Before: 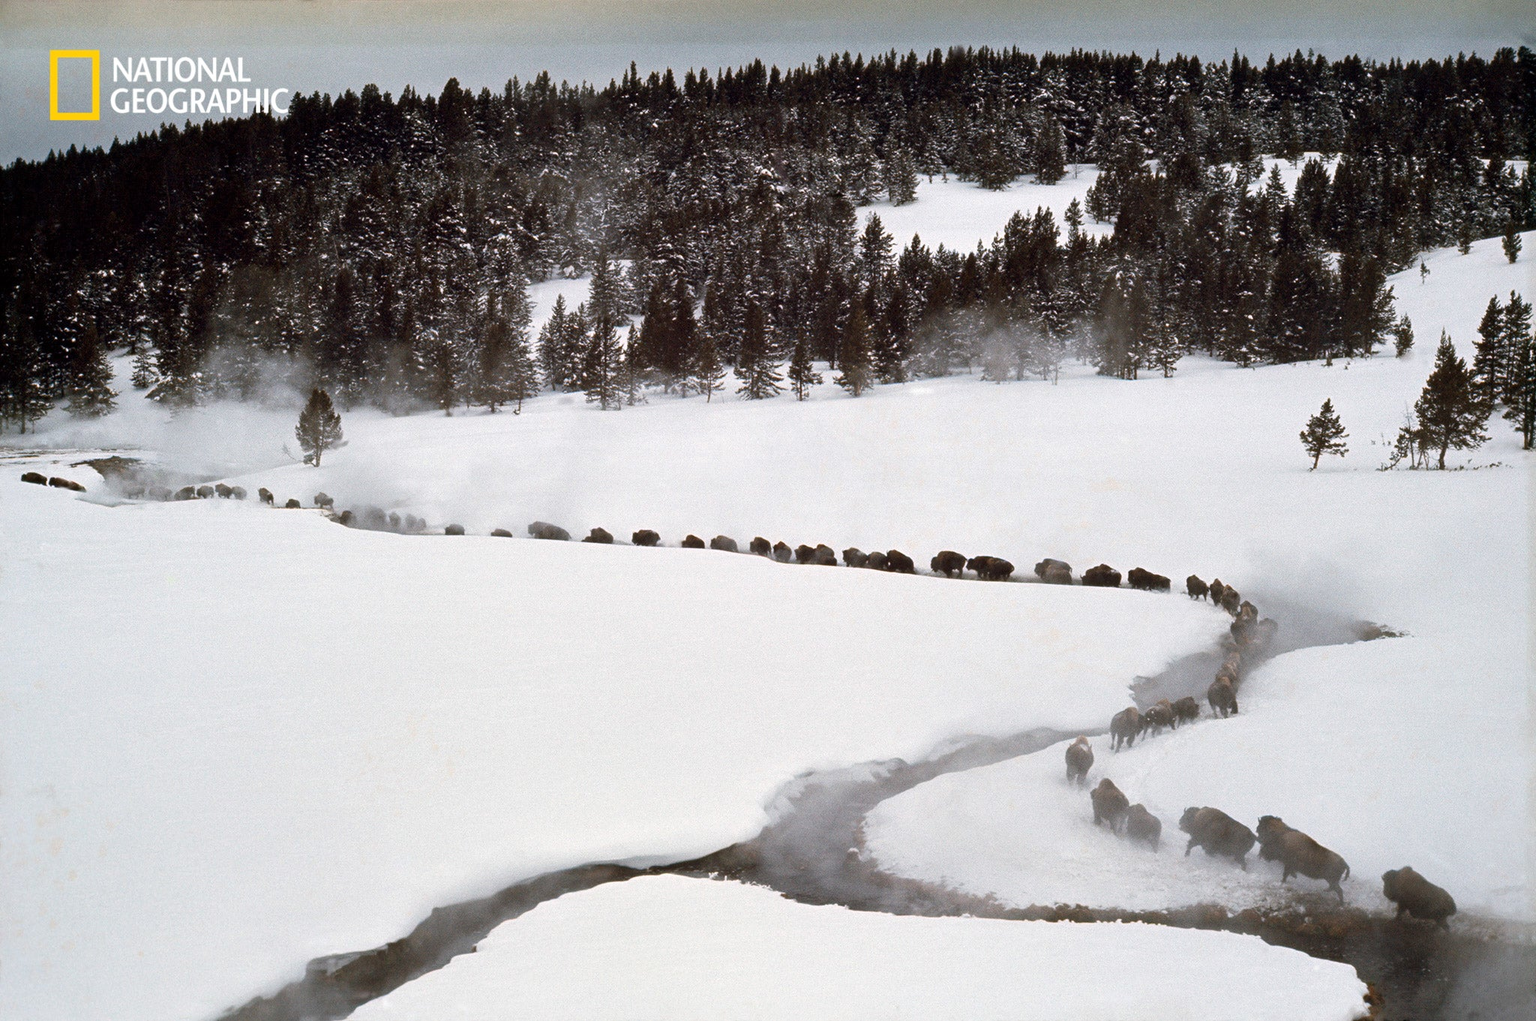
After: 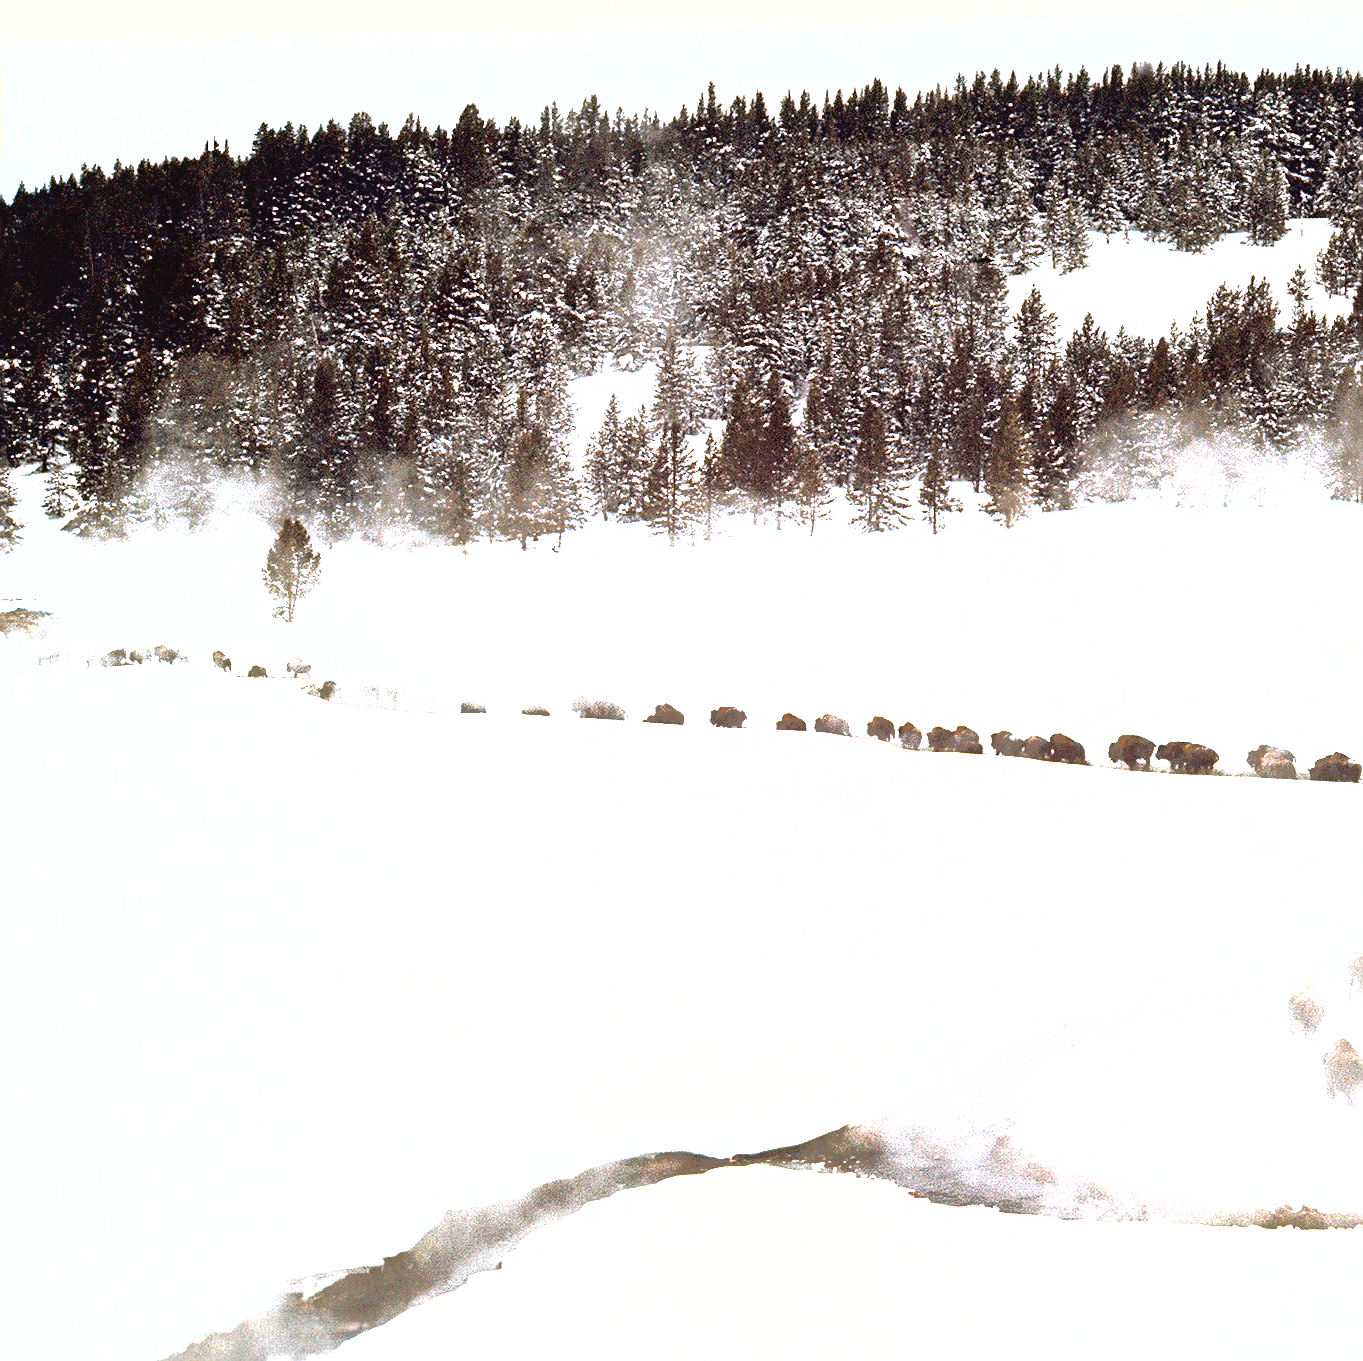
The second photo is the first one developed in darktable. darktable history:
sharpen: on, module defaults
tone curve: curves: ch0 [(0.016, 0.023) (0.248, 0.252) (0.732, 0.797) (1, 1)], color space Lab, independent channels, preserve colors none
crop and rotate: left 6.52%, right 26.889%
tone equalizer: -8 EV -1.06 EV, -7 EV -0.973 EV, -6 EV -0.859 EV, -5 EV -0.551 EV, -3 EV 0.55 EV, -2 EV 0.895 EV, -1 EV 1 EV, +0 EV 1.07 EV
shadows and highlights: on, module defaults
exposure: exposure 1.257 EV, compensate highlight preservation false
